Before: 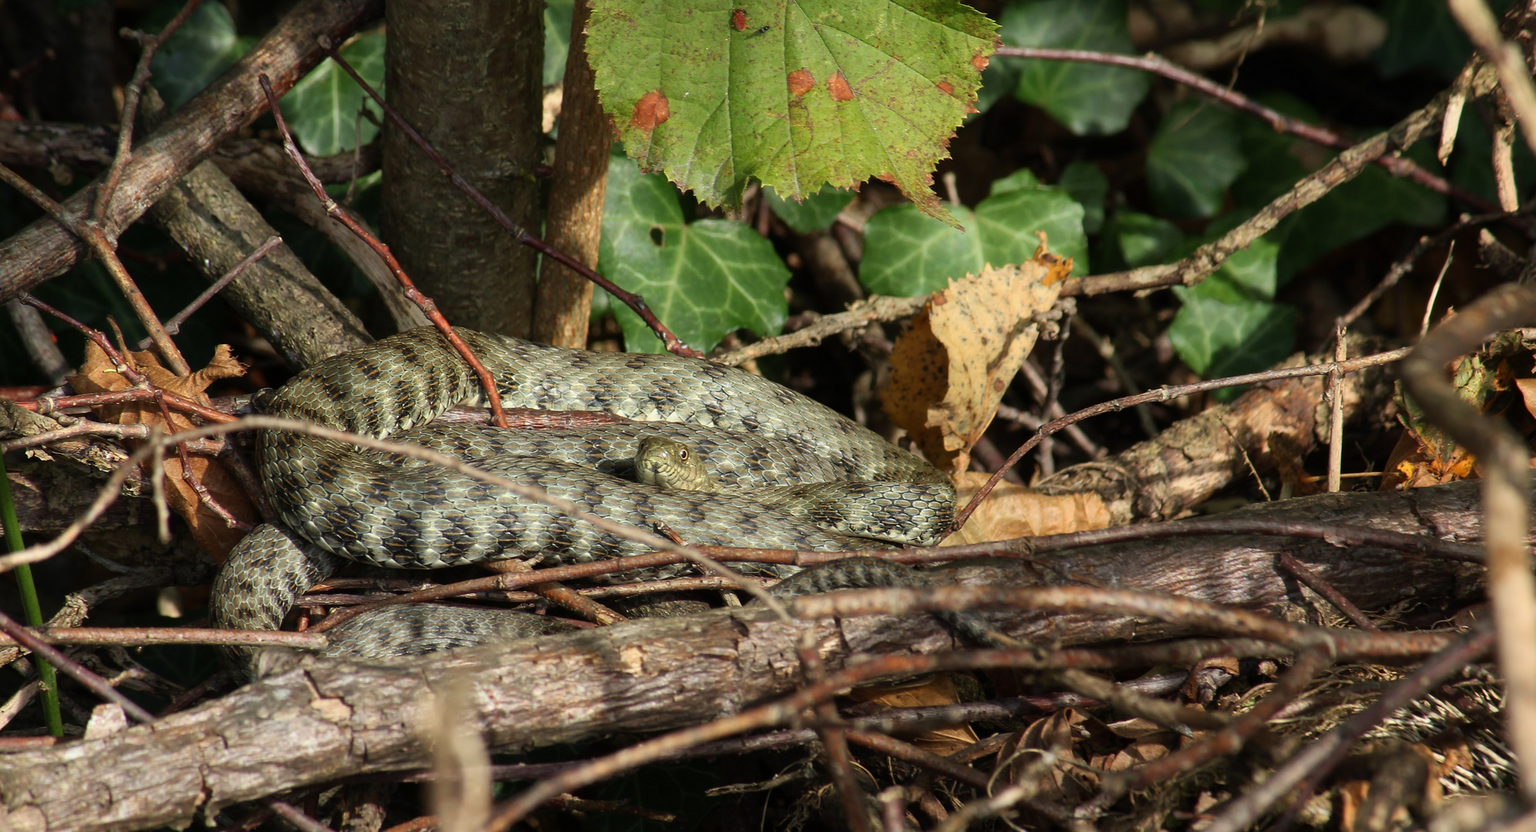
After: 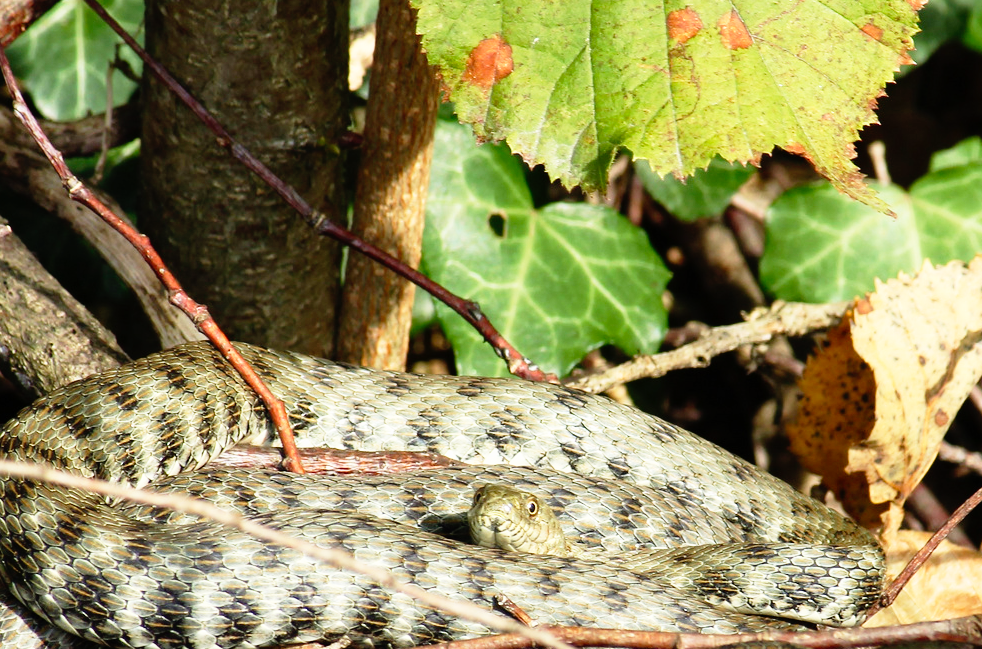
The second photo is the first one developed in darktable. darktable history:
base curve: curves: ch0 [(0, 0) (0.012, 0.01) (0.073, 0.168) (0.31, 0.711) (0.645, 0.957) (1, 1)], preserve colors none
crop: left 17.835%, top 7.675%, right 32.881%, bottom 32.213%
